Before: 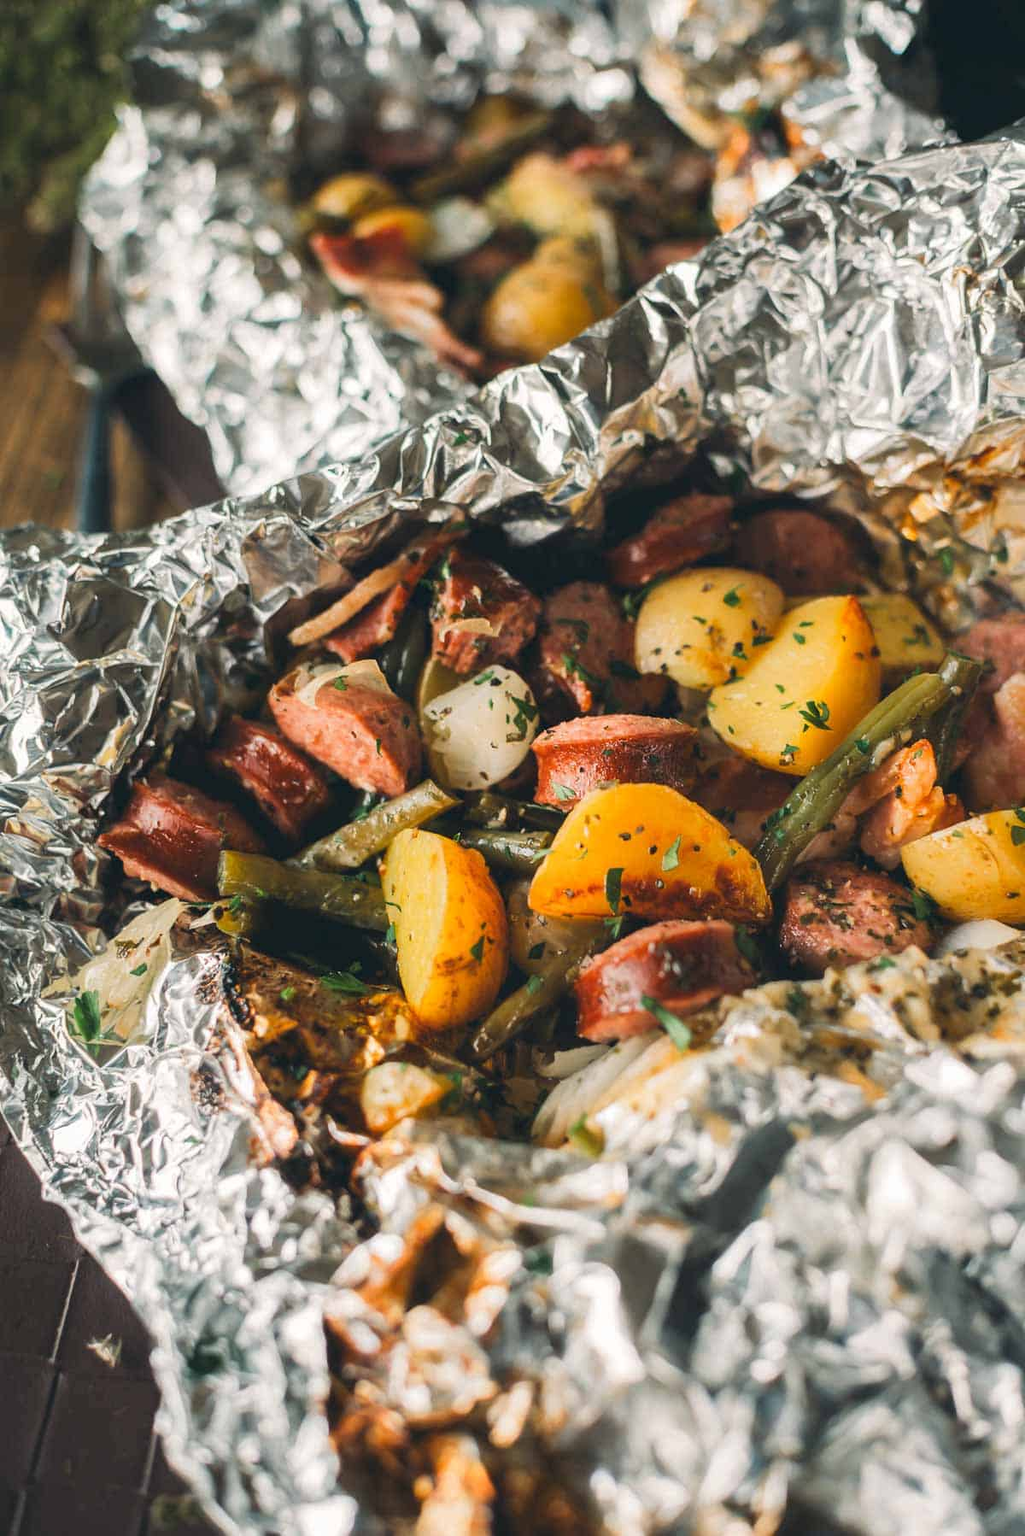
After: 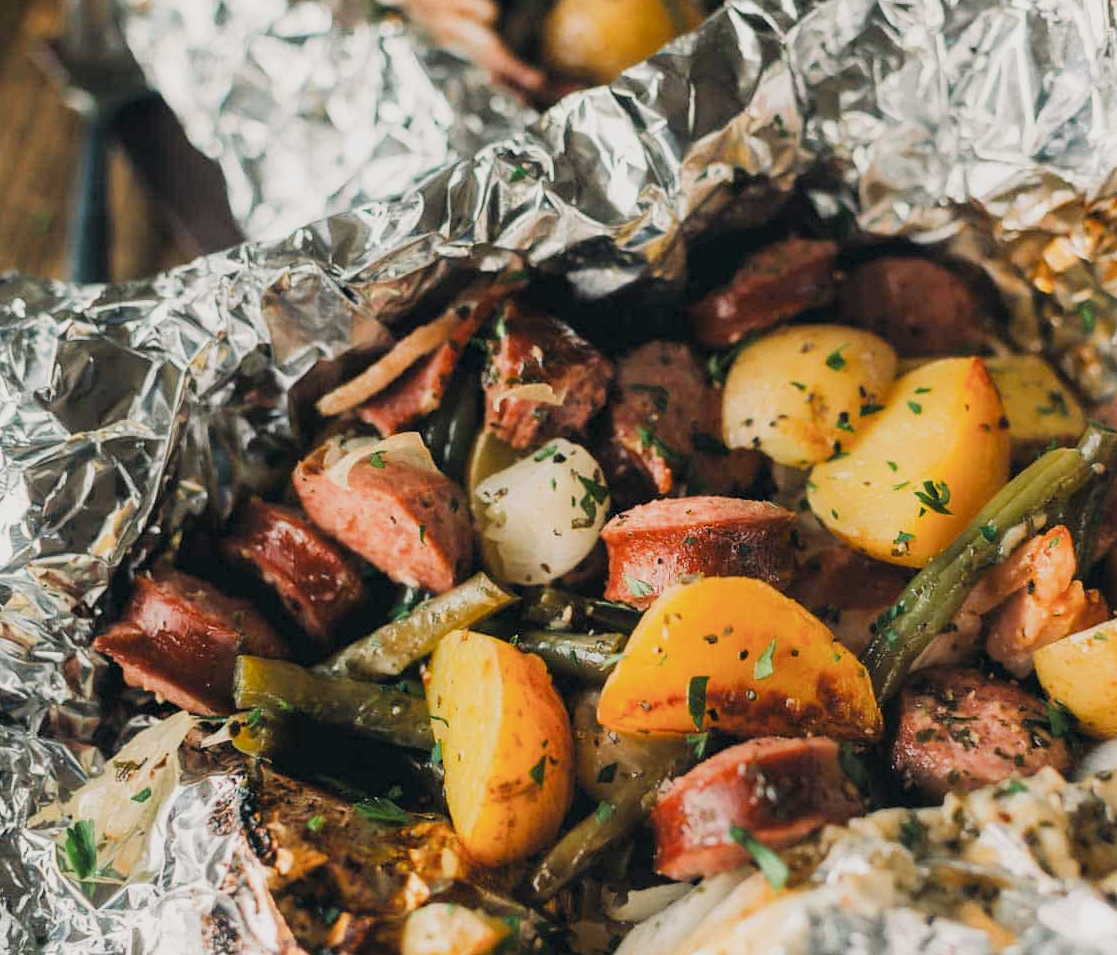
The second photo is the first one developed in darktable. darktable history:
crop: left 1.786%, top 18.963%, right 5.09%, bottom 27.917%
levels: white 99.94%, levels [0.016, 0.484, 0.953]
shadows and highlights: shadows -1.68, highlights 39.89
filmic rgb: black relative exposure -7.65 EV, white relative exposure 4.56 EV, hardness 3.61, contrast 0.984, contrast in shadows safe
